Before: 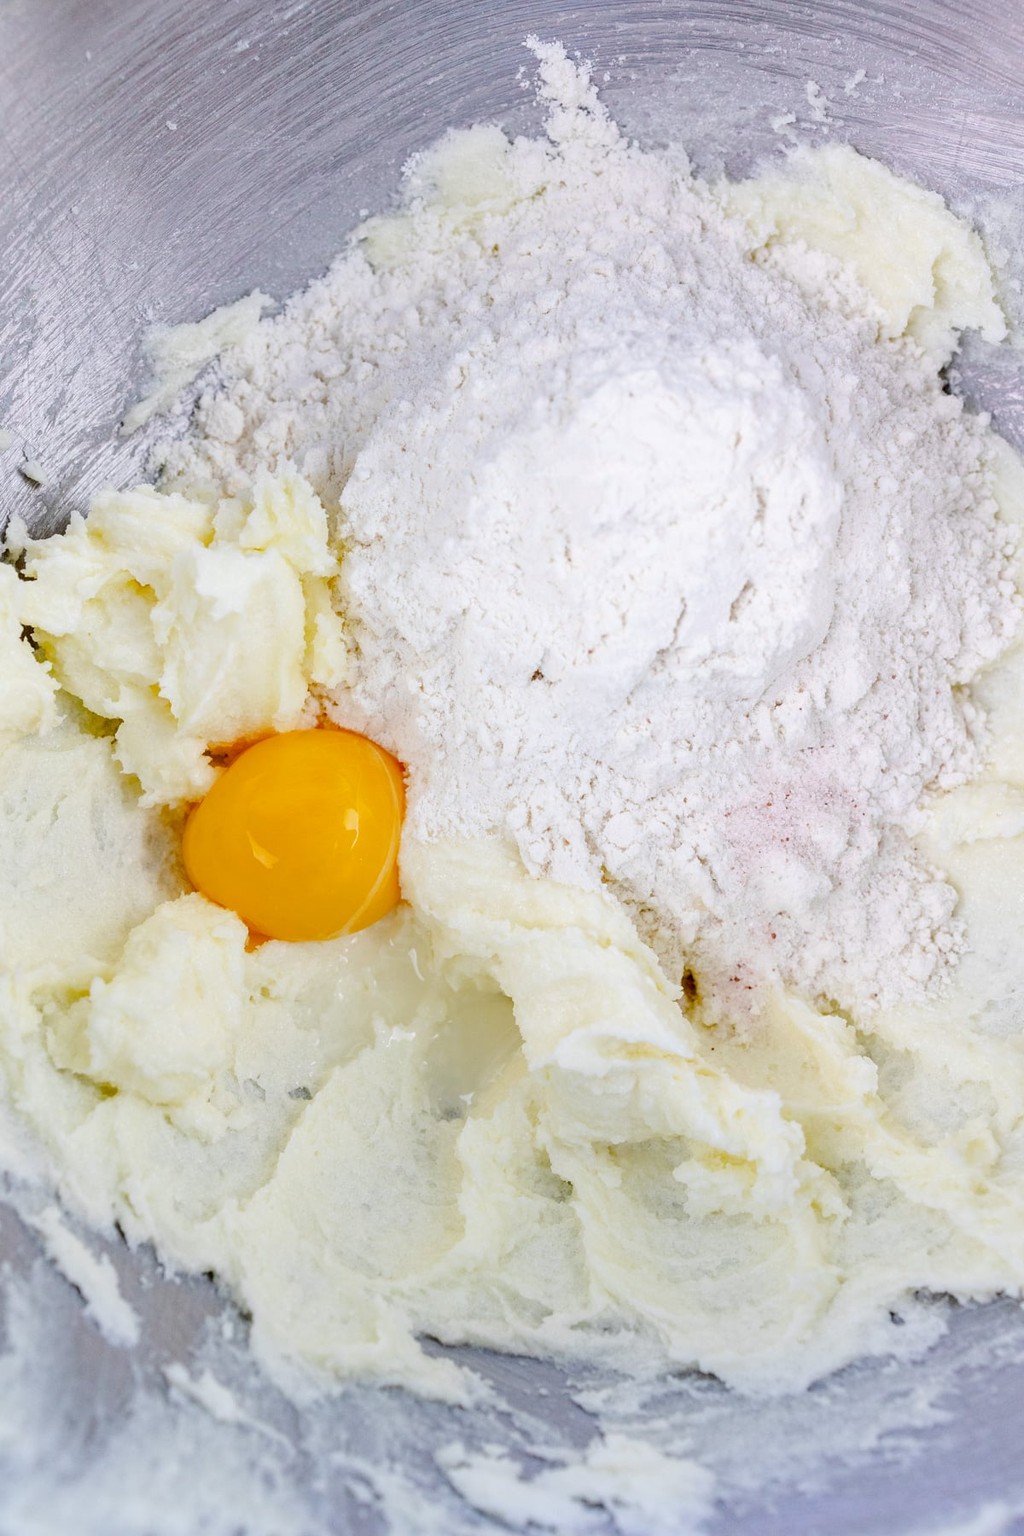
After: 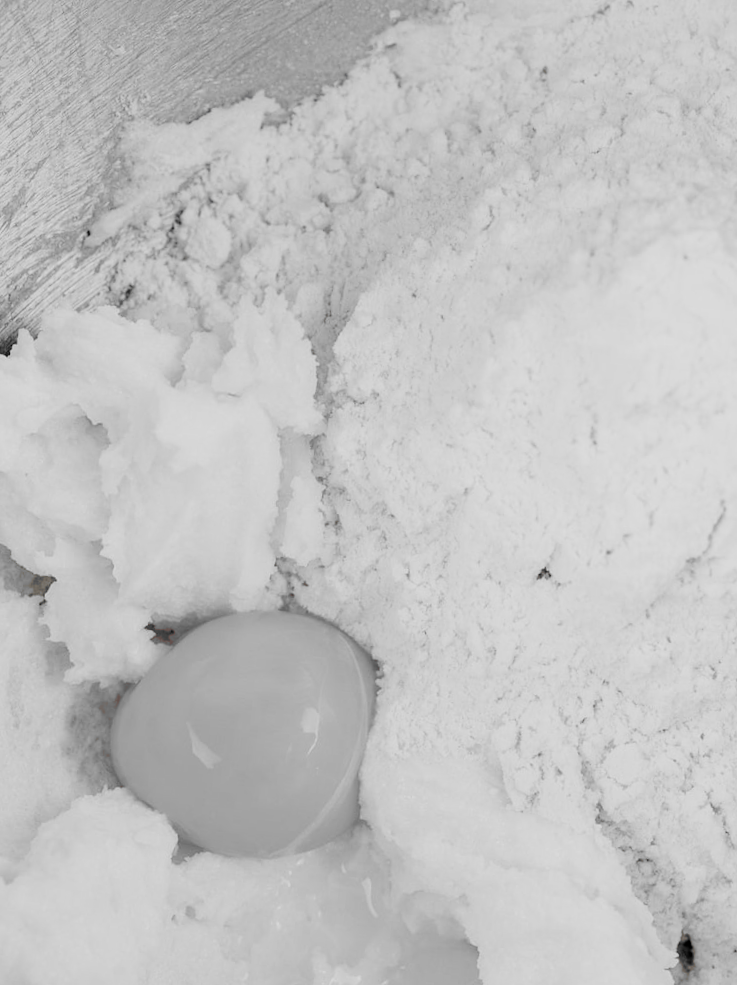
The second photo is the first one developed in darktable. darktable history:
crop and rotate: angle -5.6°, left 2.118%, top 6.978%, right 27.751%, bottom 30.541%
filmic rgb: black relative exposure -5.12 EV, white relative exposure 3.51 EV, hardness 3.18, contrast 1.186, highlights saturation mix -48.65%, add noise in highlights 0.001, color science v3 (2019), use custom middle-gray values true, contrast in highlights soft
